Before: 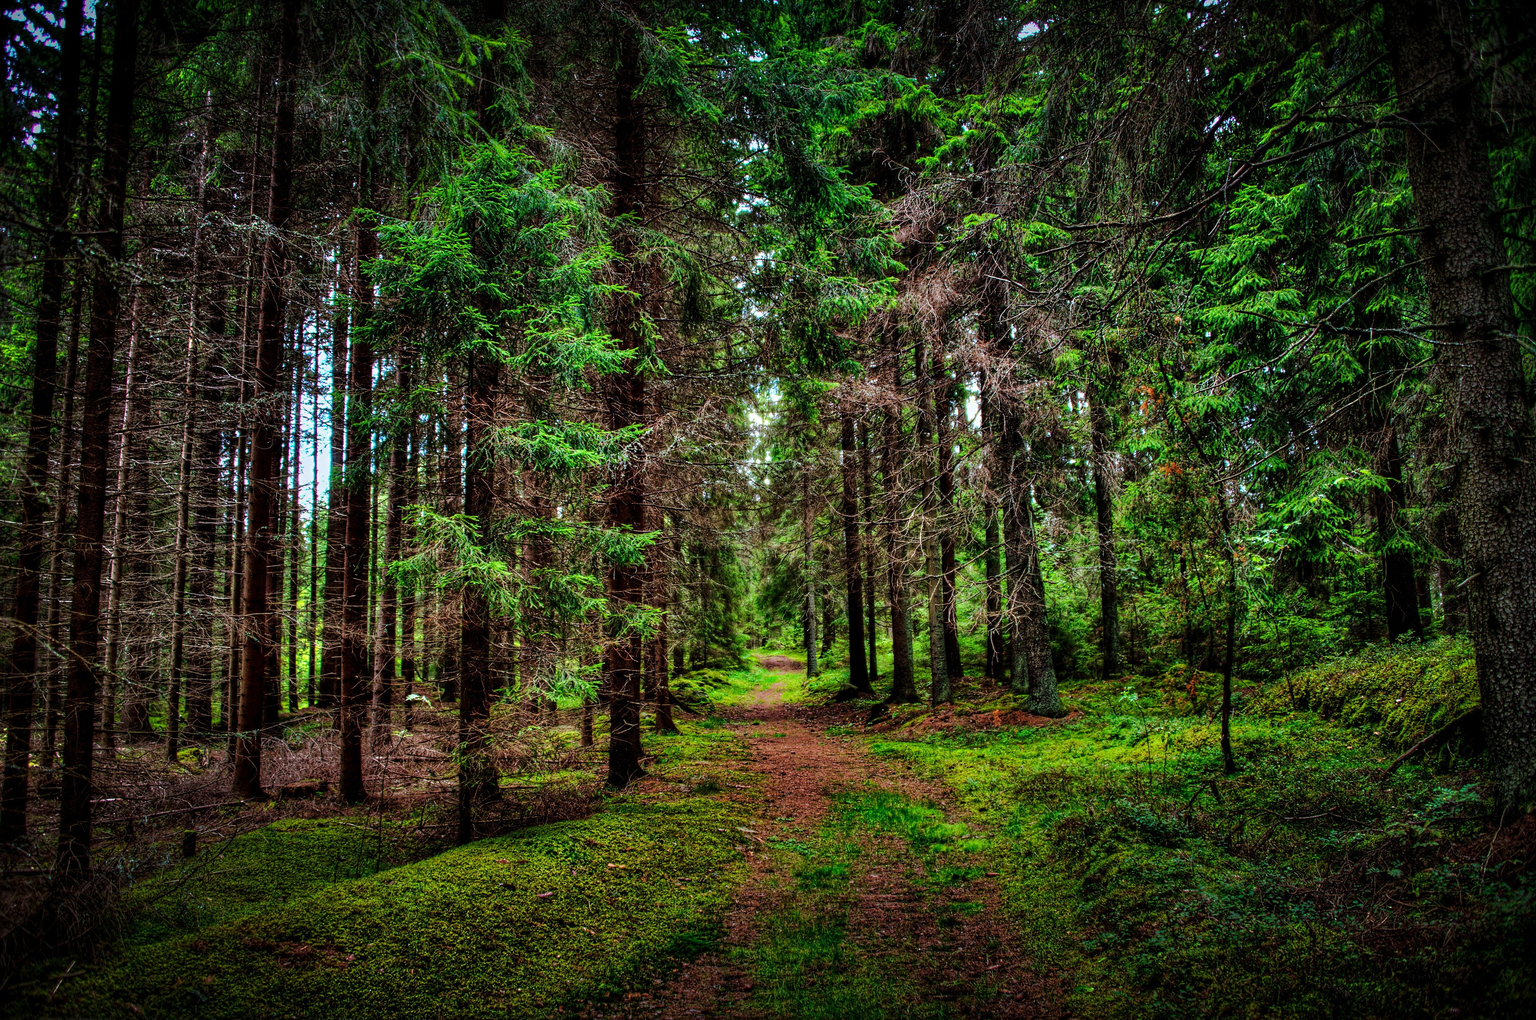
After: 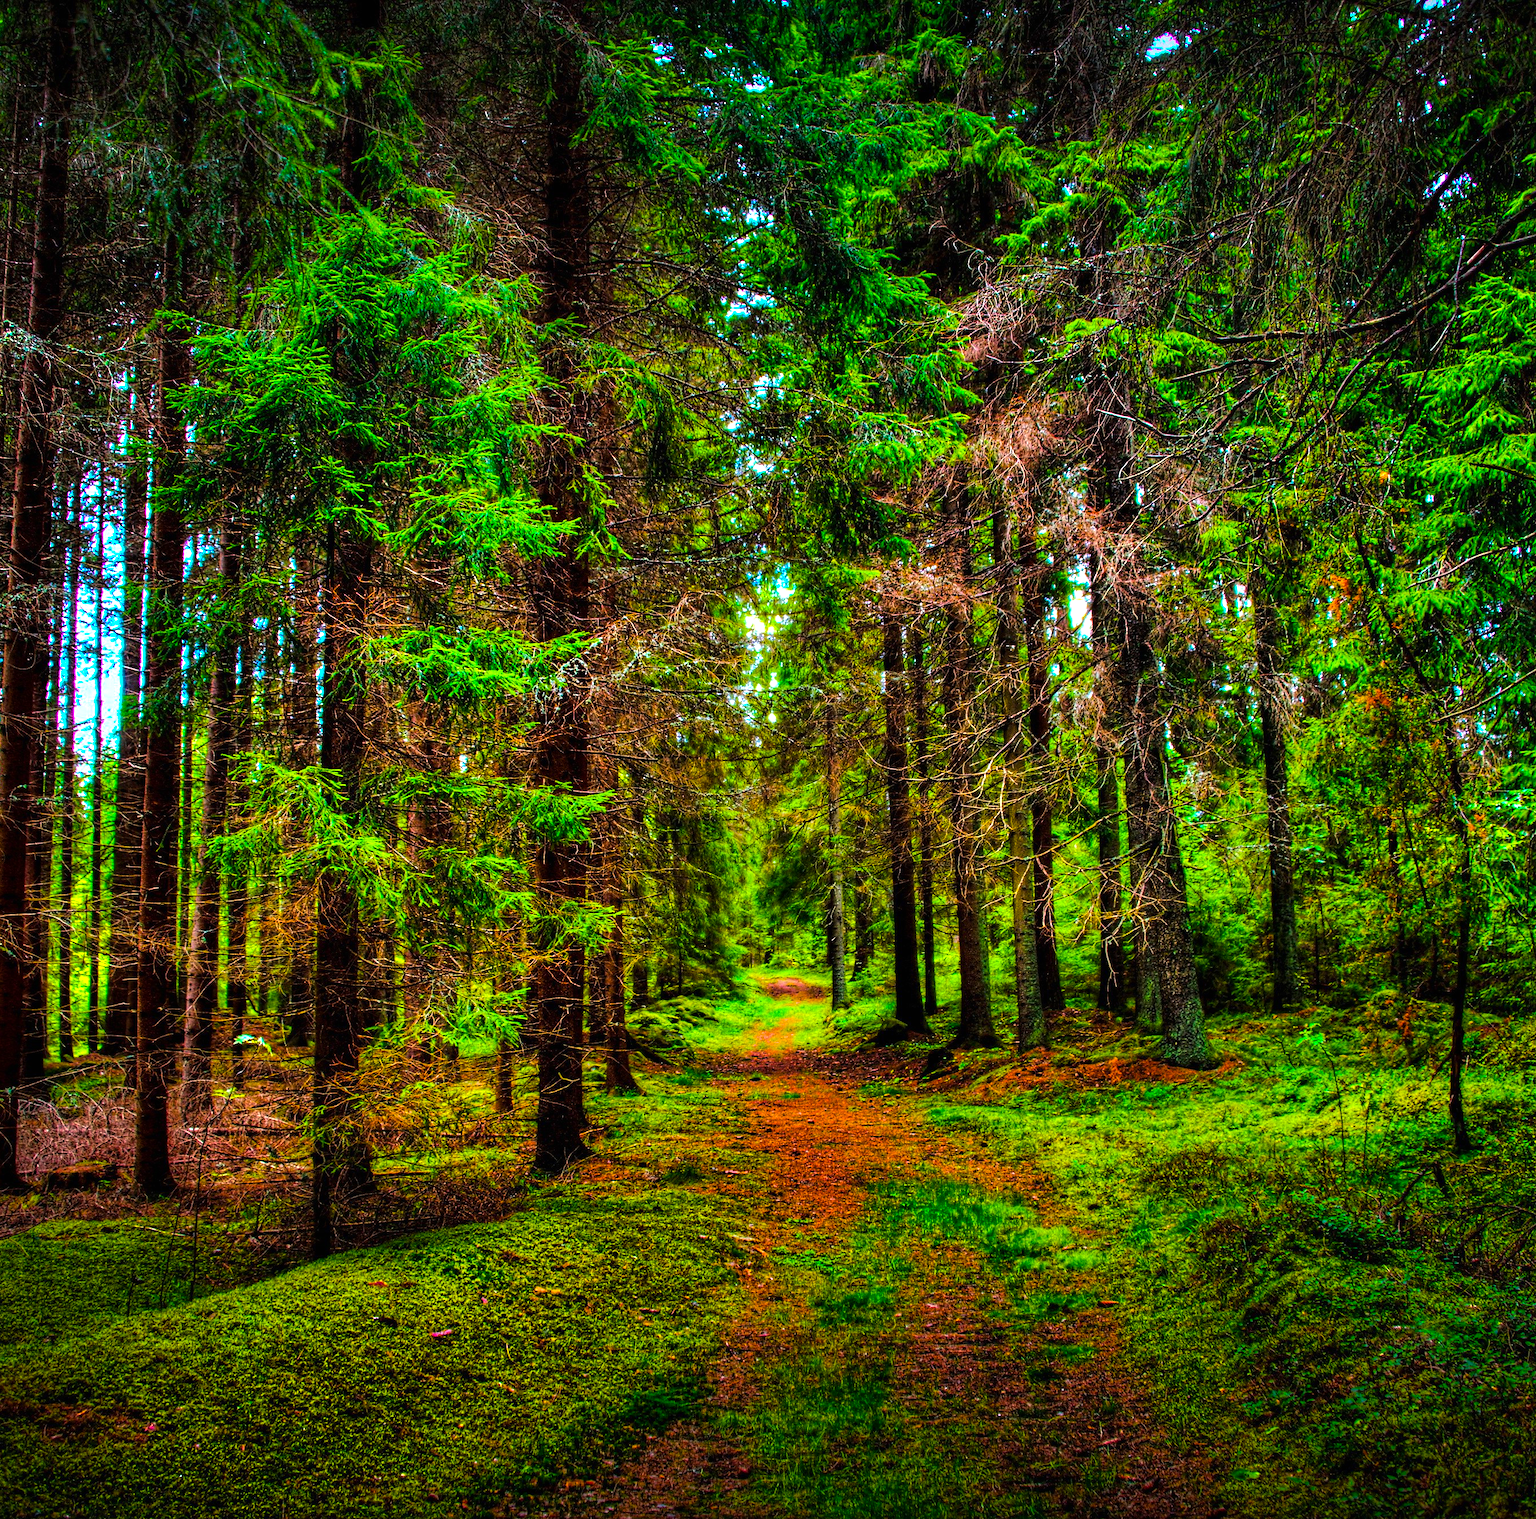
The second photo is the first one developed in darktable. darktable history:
exposure: black level correction 0, exposure 0.5 EV, compensate exposure bias true, compensate highlight preservation false
color balance rgb: highlights gain › chroma 1.015%, highlights gain › hue 69.32°, linear chroma grading › highlights 99.037%, linear chroma grading › global chroma 23.839%, perceptual saturation grading › global saturation 19.973%
crop and rotate: left 16.25%, right 16.659%
